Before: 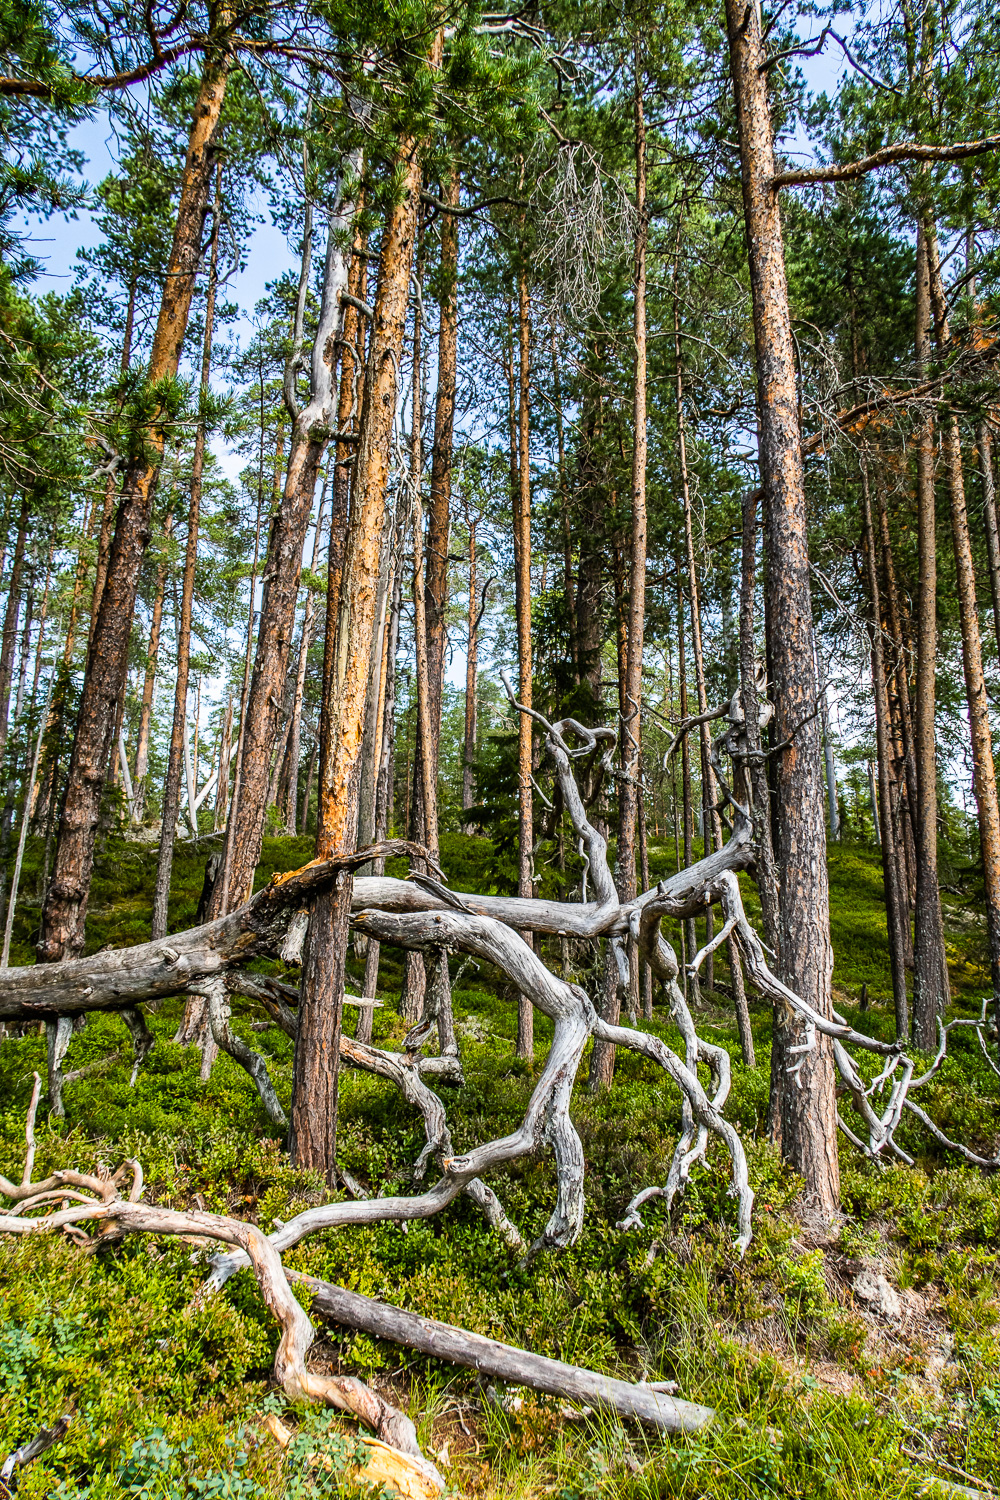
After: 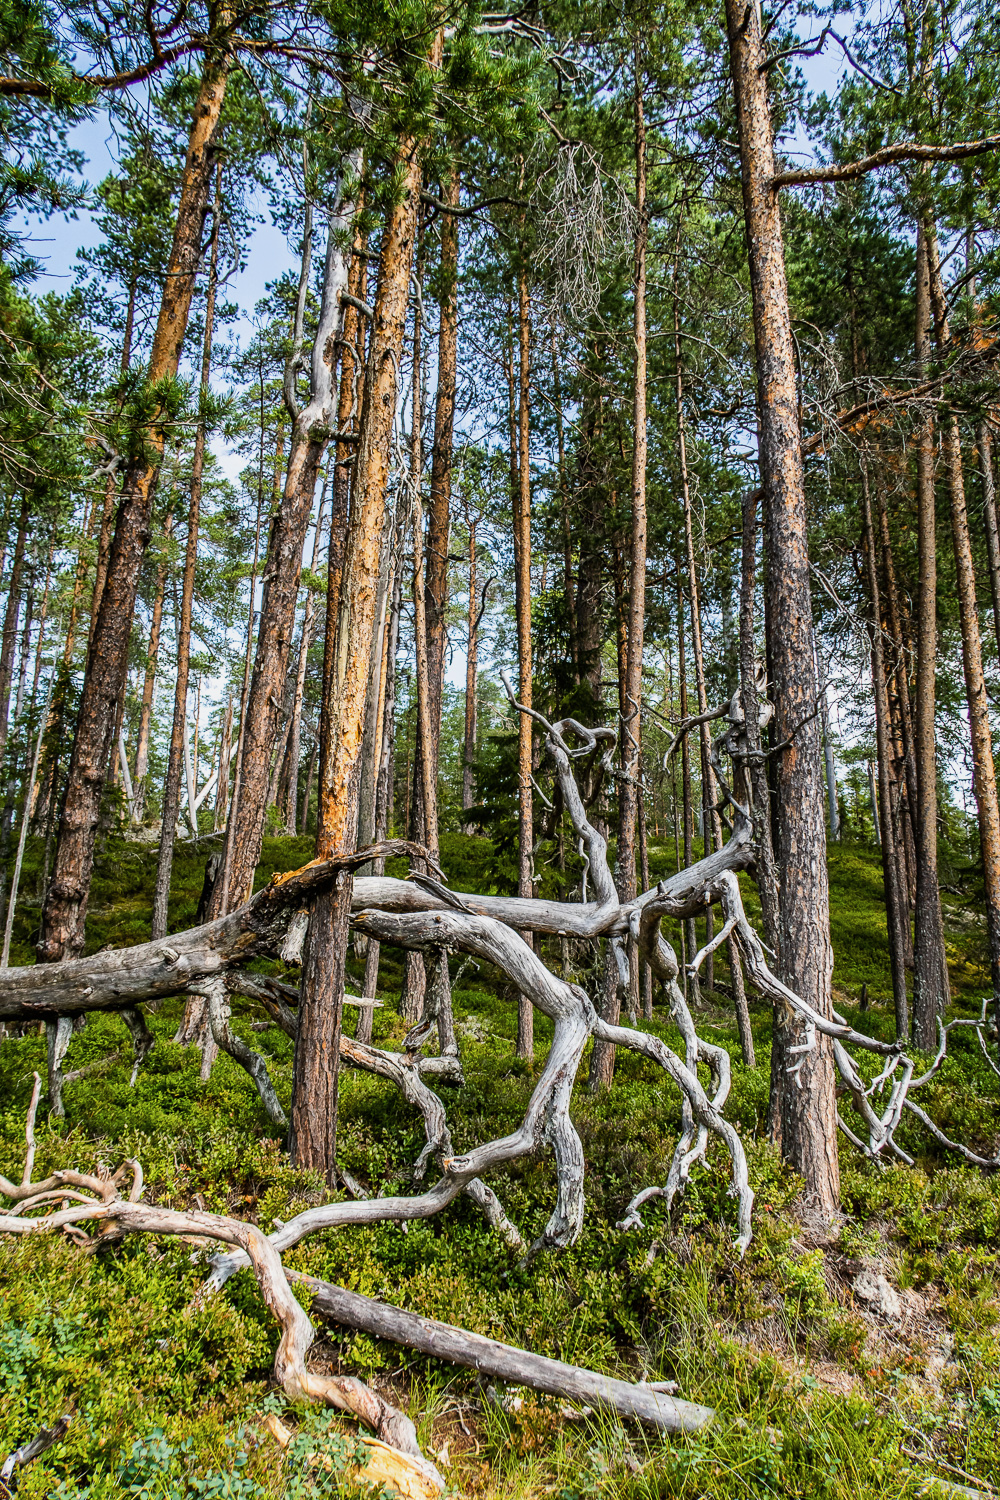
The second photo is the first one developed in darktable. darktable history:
contrast brightness saturation: saturation -0.05
exposure: exposure -0.153 EV, compensate highlight preservation false
